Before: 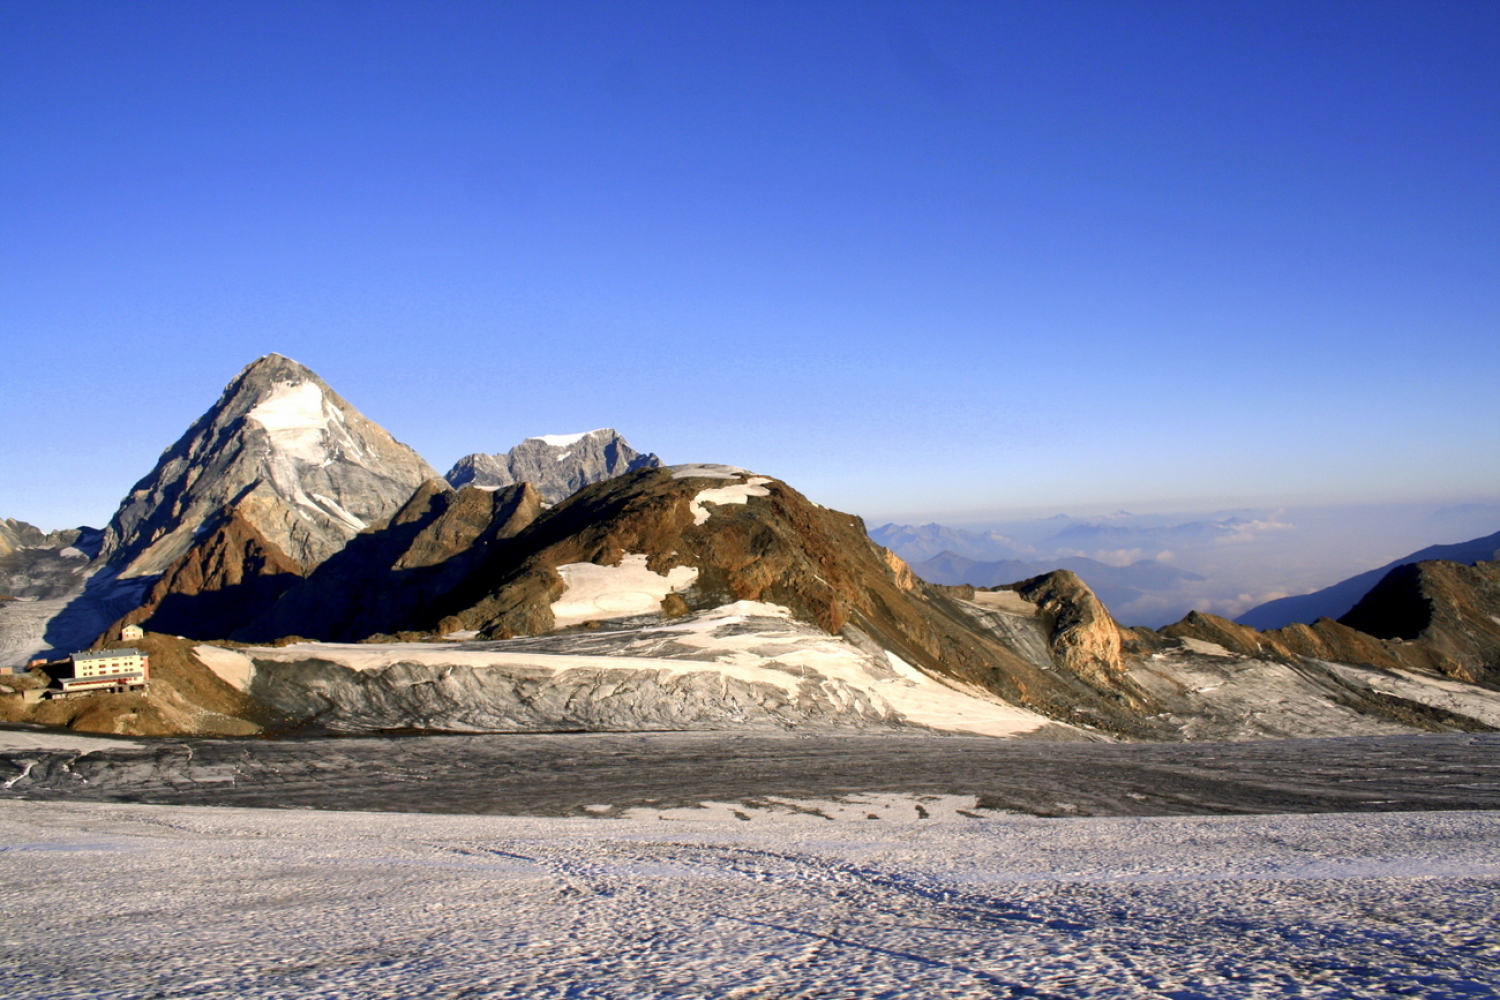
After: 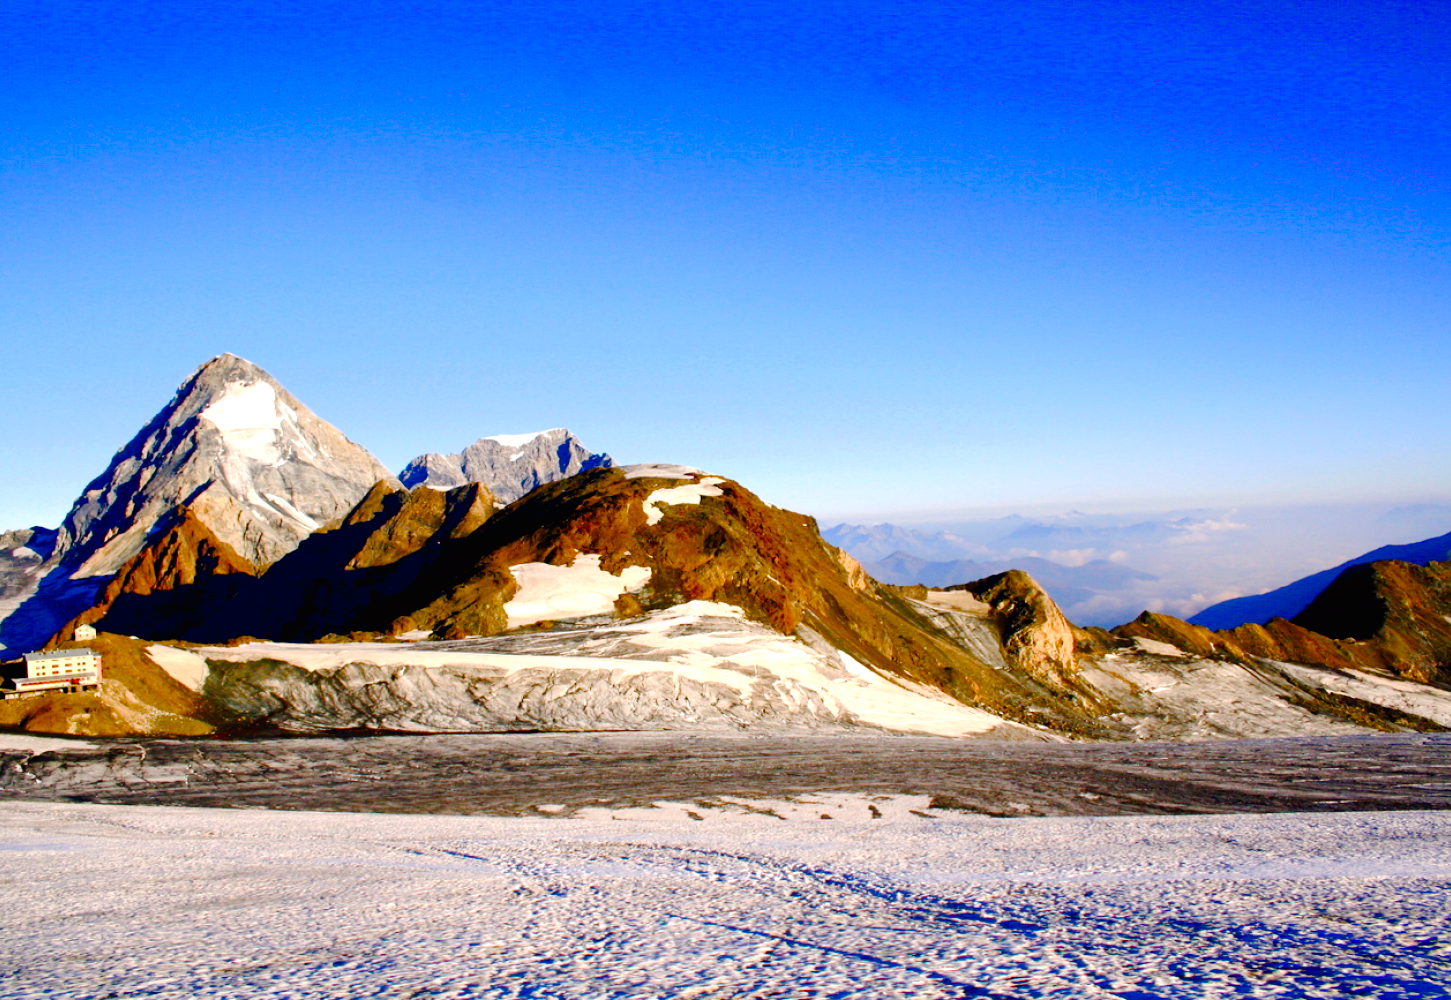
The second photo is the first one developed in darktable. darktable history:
tone curve: curves: ch0 [(0, 0) (0.003, 0.009) (0.011, 0.009) (0.025, 0.01) (0.044, 0.02) (0.069, 0.032) (0.1, 0.048) (0.136, 0.092) (0.177, 0.153) (0.224, 0.217) (0.277, 0.306) (0.335, 0.402) (0.399, 0.488) (0.468, 0.574) (0.543, 0.648) (0.623, 0.716) (0.709, 0.783) (0.801, 0.851) (0.898, 0.92) (1, 1)], preserve colors none
color zones: curves: ch0 [(0, 0.444) (0.143, 0.442) (0.286, 0.441) (0.429, 0.441) (0.571, 0.441) (0.714, 0.441) (0.857, 0.442) (1, 0.444)]
crop and rotate: left 3.238%
color balance: lift [1, 1.001, 0.999, 1.001], gamma [1, 1.004, 1.007, 0.993], gain [1, 0.991, 0.987, 1.013], contrast 7.5%, contrast fulcrum 10%, output saturation 115%
color balance rgb: linear chroma grading › shadows 32%, linear chroma grading › global chroma -2%, linear chroma grading › mid-tones 4%, perceptual saturation grading › global saturation -2%, perceptual saturation grading › highlights -8%, perceptual saturation grading › mid-tones 8%, perceptual saturation grading › shadows 4%, perceptual brilliance grading › highlights 8%, perceptual brilliance grading › mid-tones 4%, perceptual brilliance grading › shadows 2%, global vibrance 16%, saturation formula JzAzBz (2021)
